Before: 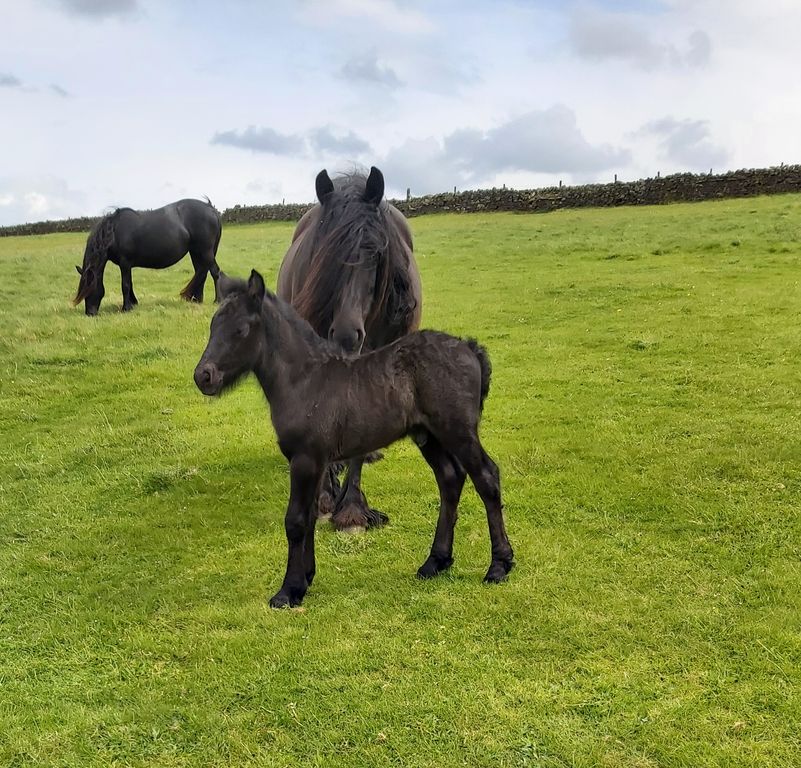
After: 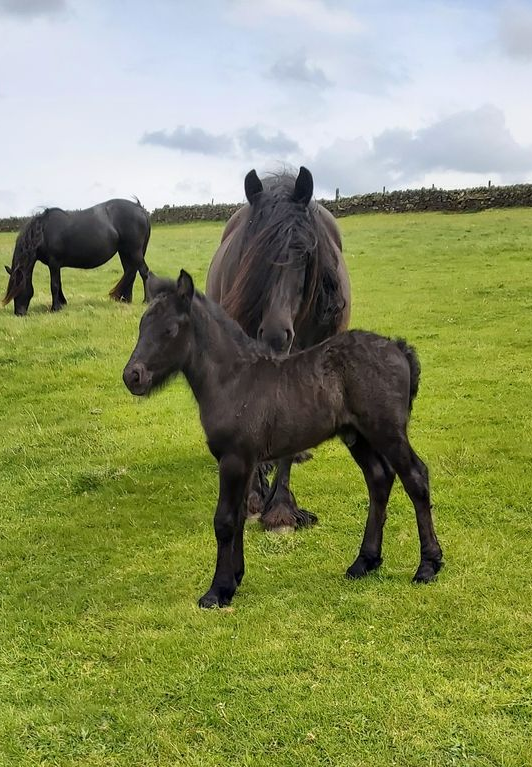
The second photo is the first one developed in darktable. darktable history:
crop and rotate: left 8.882%, right 24.645%
